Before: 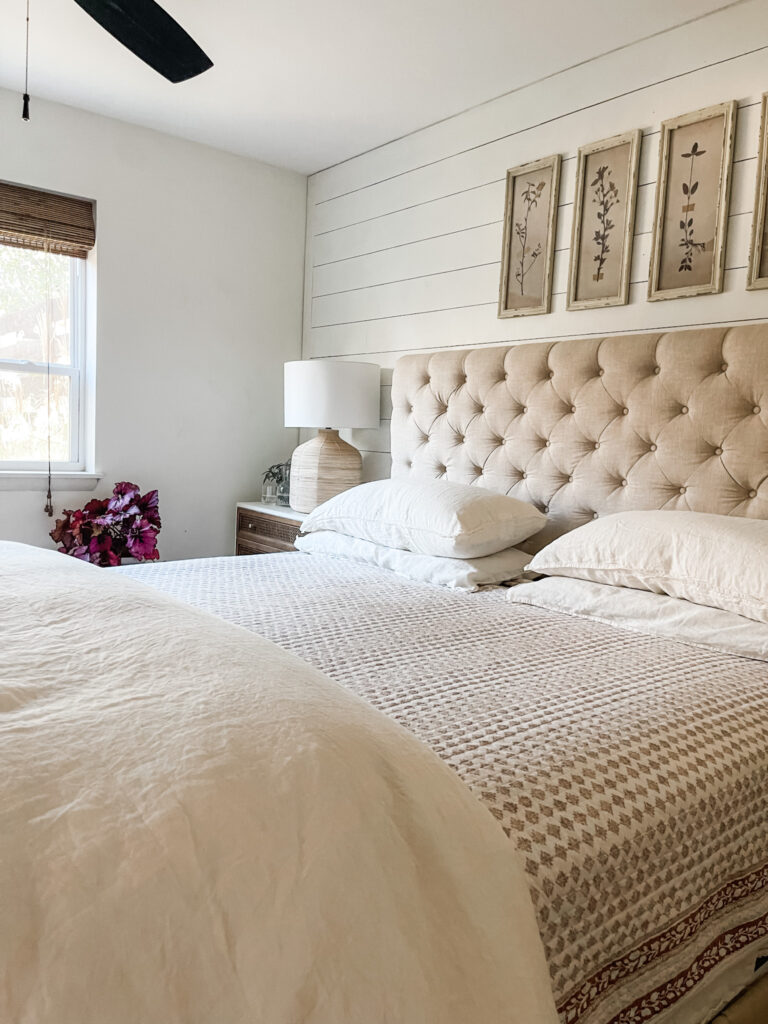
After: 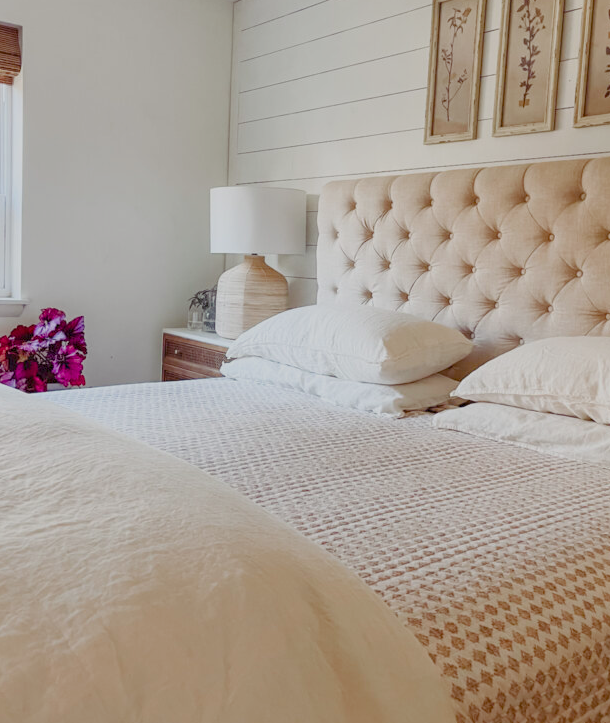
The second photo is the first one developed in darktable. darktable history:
color balance rgb: shadows lift › chroma 6.149%, shadows lift › hue 304.28°, perceptual saturation grading › global saturation 24.99%, perceptual saturation grading › highlights -50.389%, perceptual saturation grading › shadows 30.29%, perceptual brilliance grading › global brilliance 2.683%, perceptual brilliance grading › highlights -2.581%, perceptual brilliance grading › shadows 3.369%, global vibrance 23.99%, contrast -24.612%
crop: left 9.646%, top 17.003%, right 10.924%, bottom 12.378%
